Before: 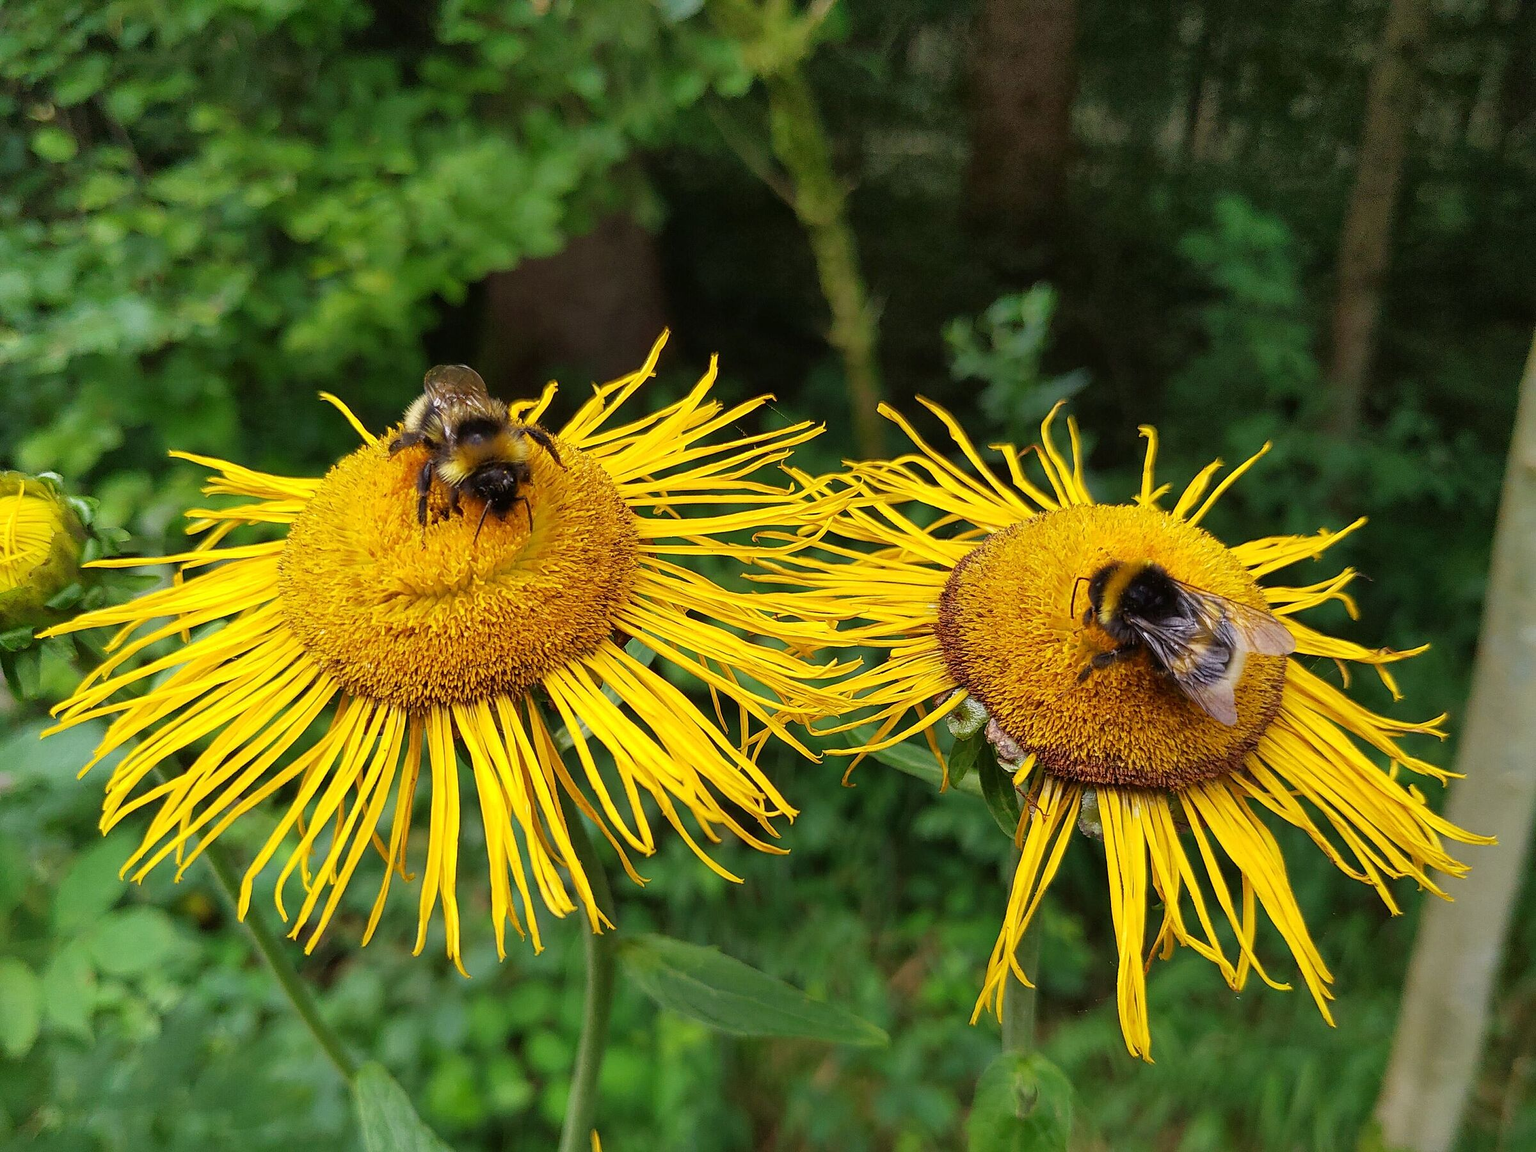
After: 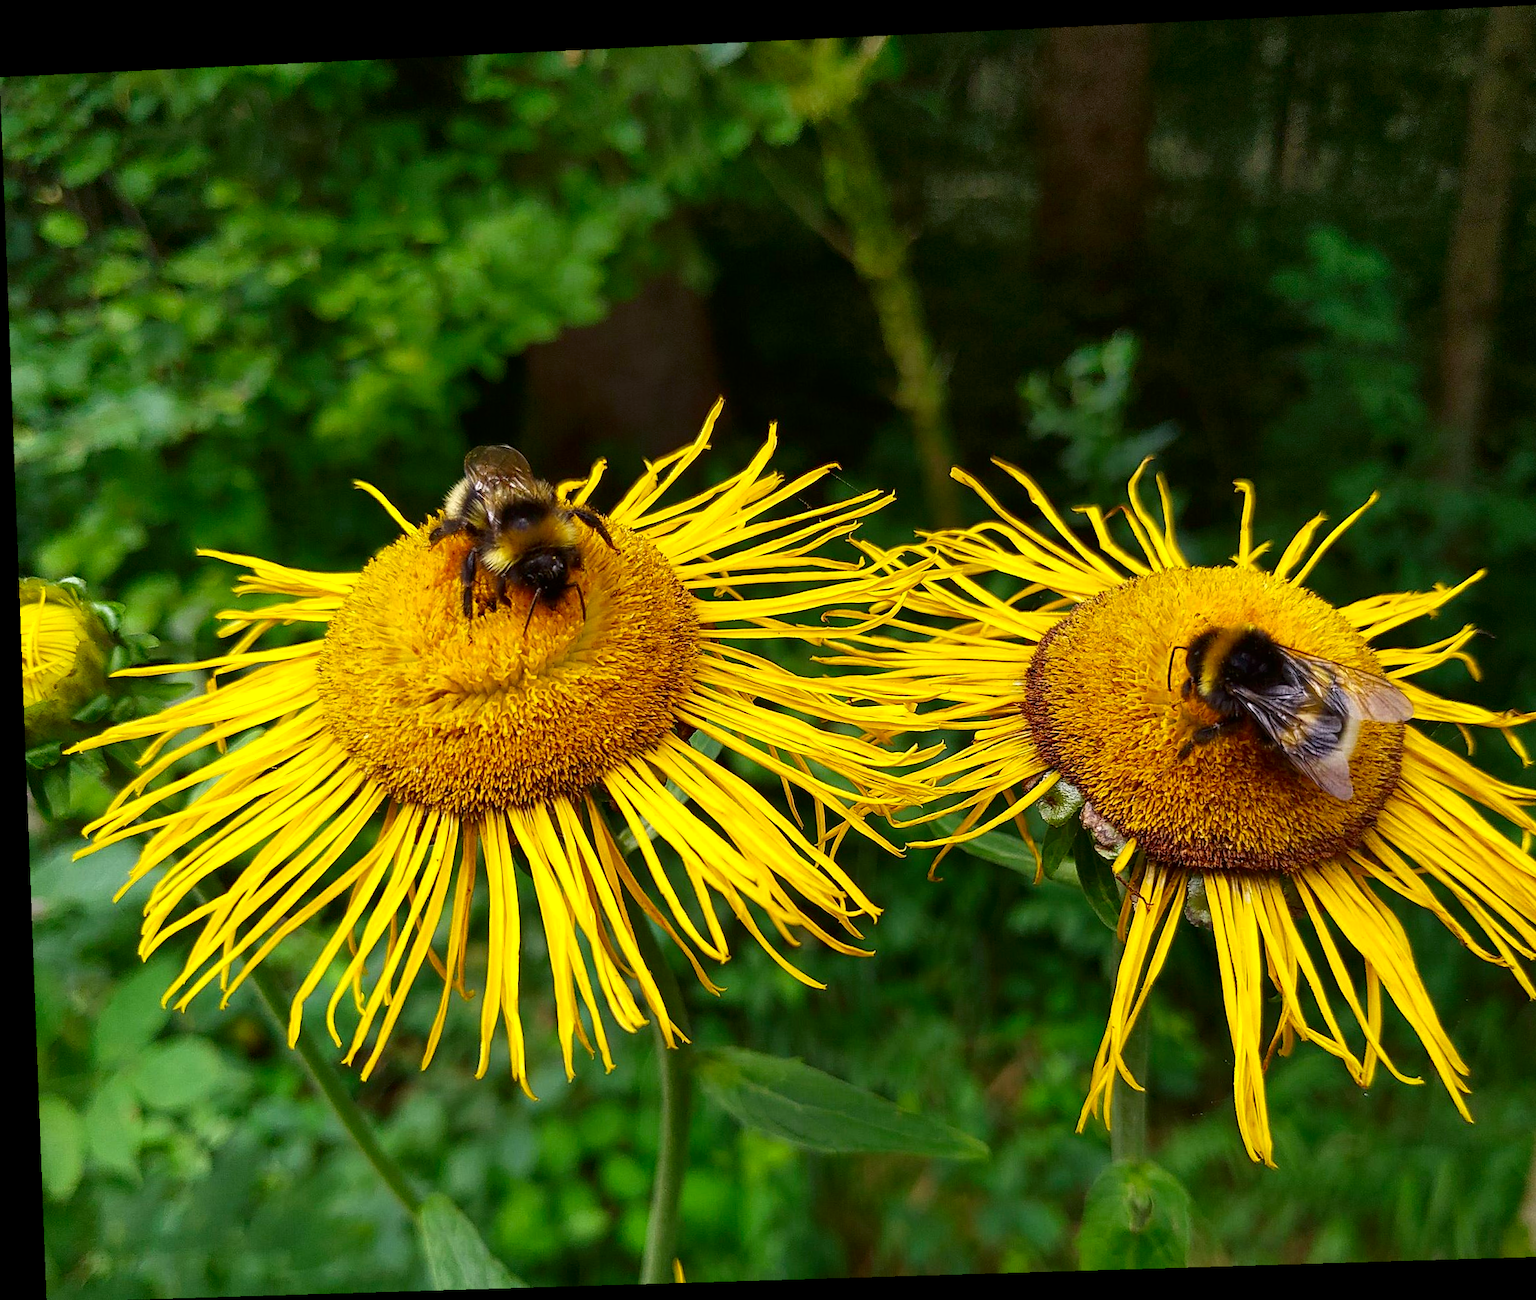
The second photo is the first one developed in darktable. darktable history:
exposure: exposure 0.2 EV, compensate highlight preservation false
contrast brightness saturation: contrast 0.07, brightness -0.14, saturation 0.11
rotate and perspective: rotation -2.22°, lens shift (horizontal) -0.022, automatic cropping off
crop: right 9.509%, bottom 0.031%
